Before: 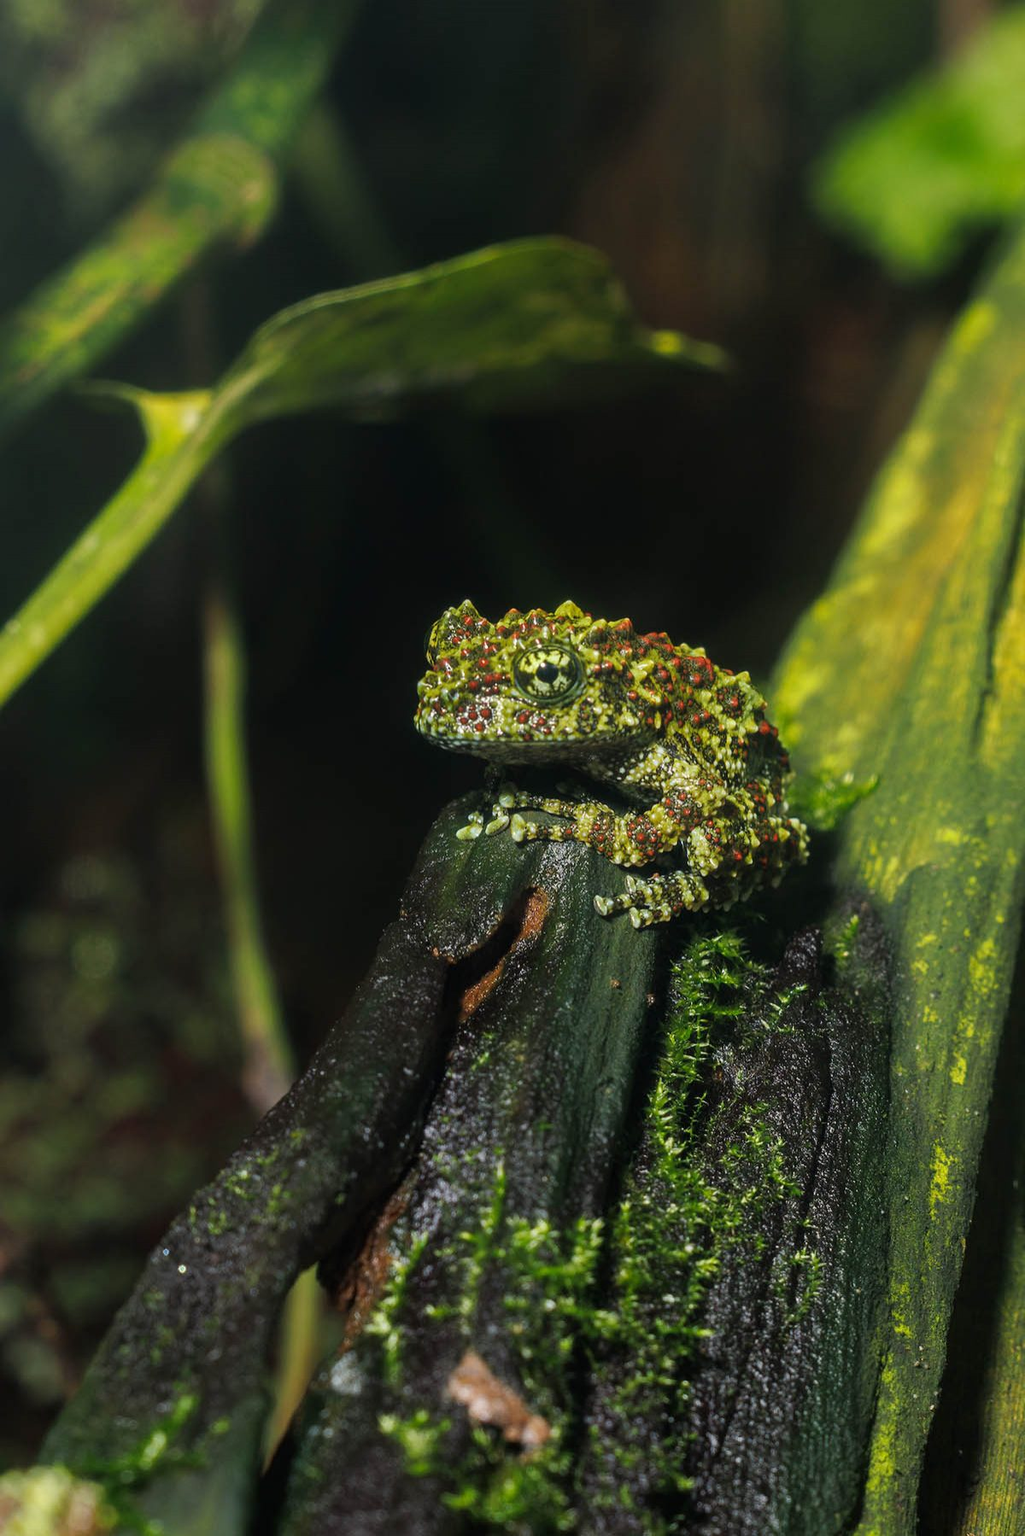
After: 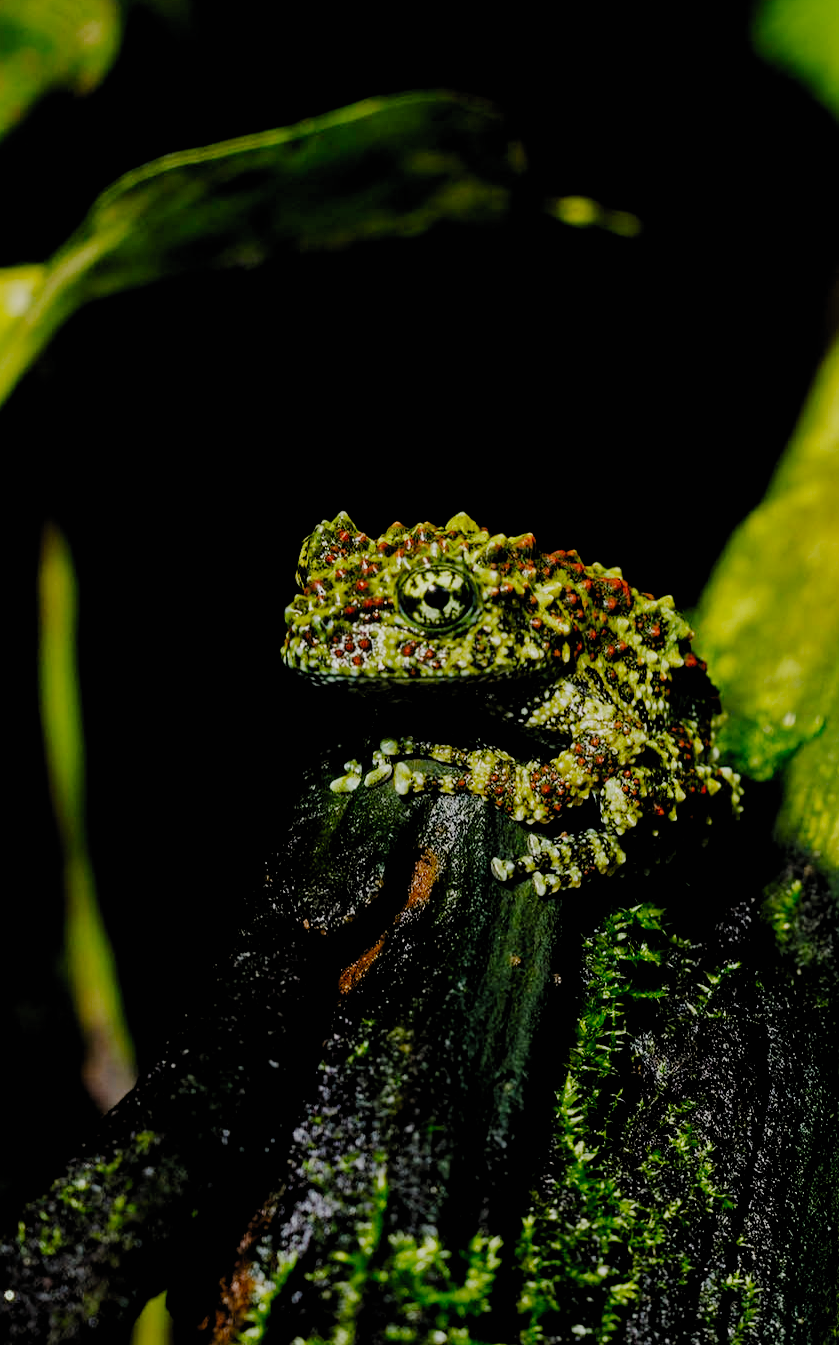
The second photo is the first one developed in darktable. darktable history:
filmic rgb: black relative exposure -2.85 EV, white relative exposure 4.56 EV, hardness 1.77, contrast 1.25, preserve chrominance no, color science v5 (2021)
crop and rotate: left 17.046%, top 10.659%, right 12.989%, bottom 14.553%
